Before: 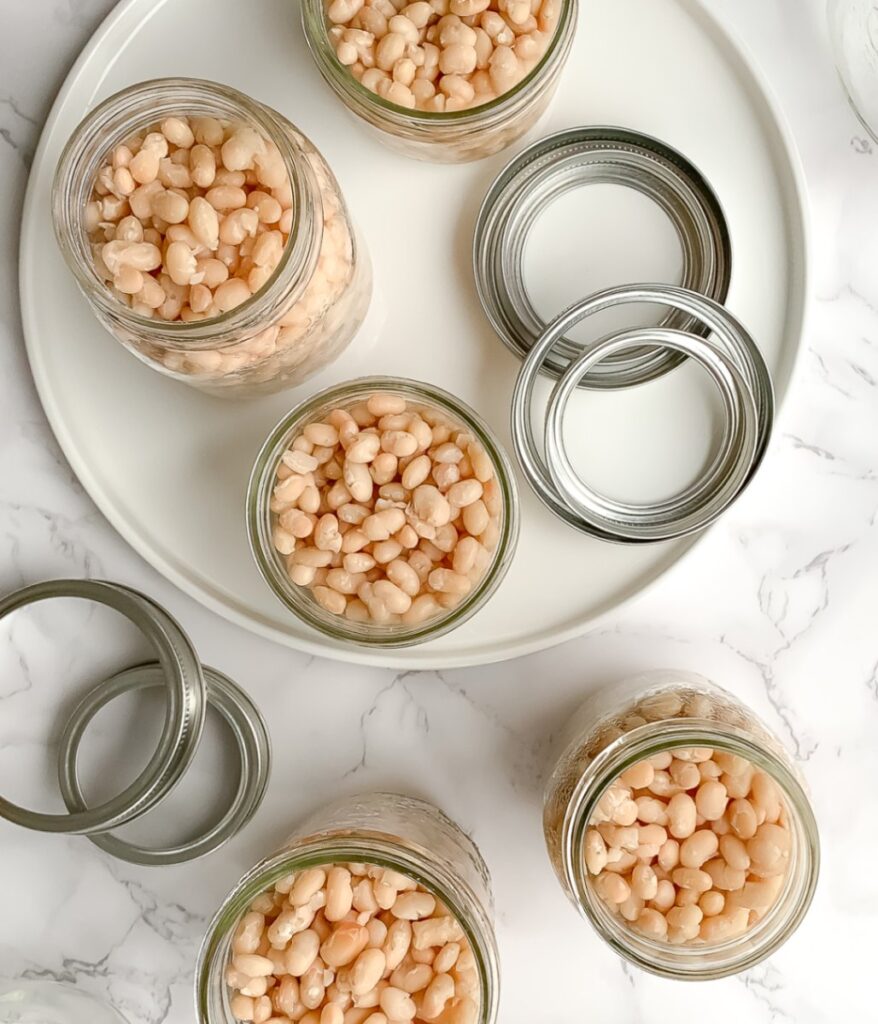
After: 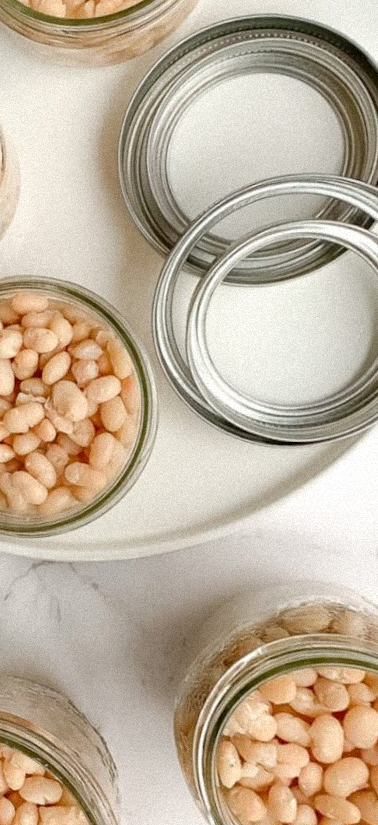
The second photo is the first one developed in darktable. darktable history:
crop: left 33.452%, top 6.025%, right 23.155%
rotate and perspective: rotation 1.69°, lens shift (vertical) -0.023, lens shift (horizontal) -0.291, crop left 0.025, crop right 0.988, crop top 0.092, crop bottom 0.842
grain: mid-tones bias 0%
